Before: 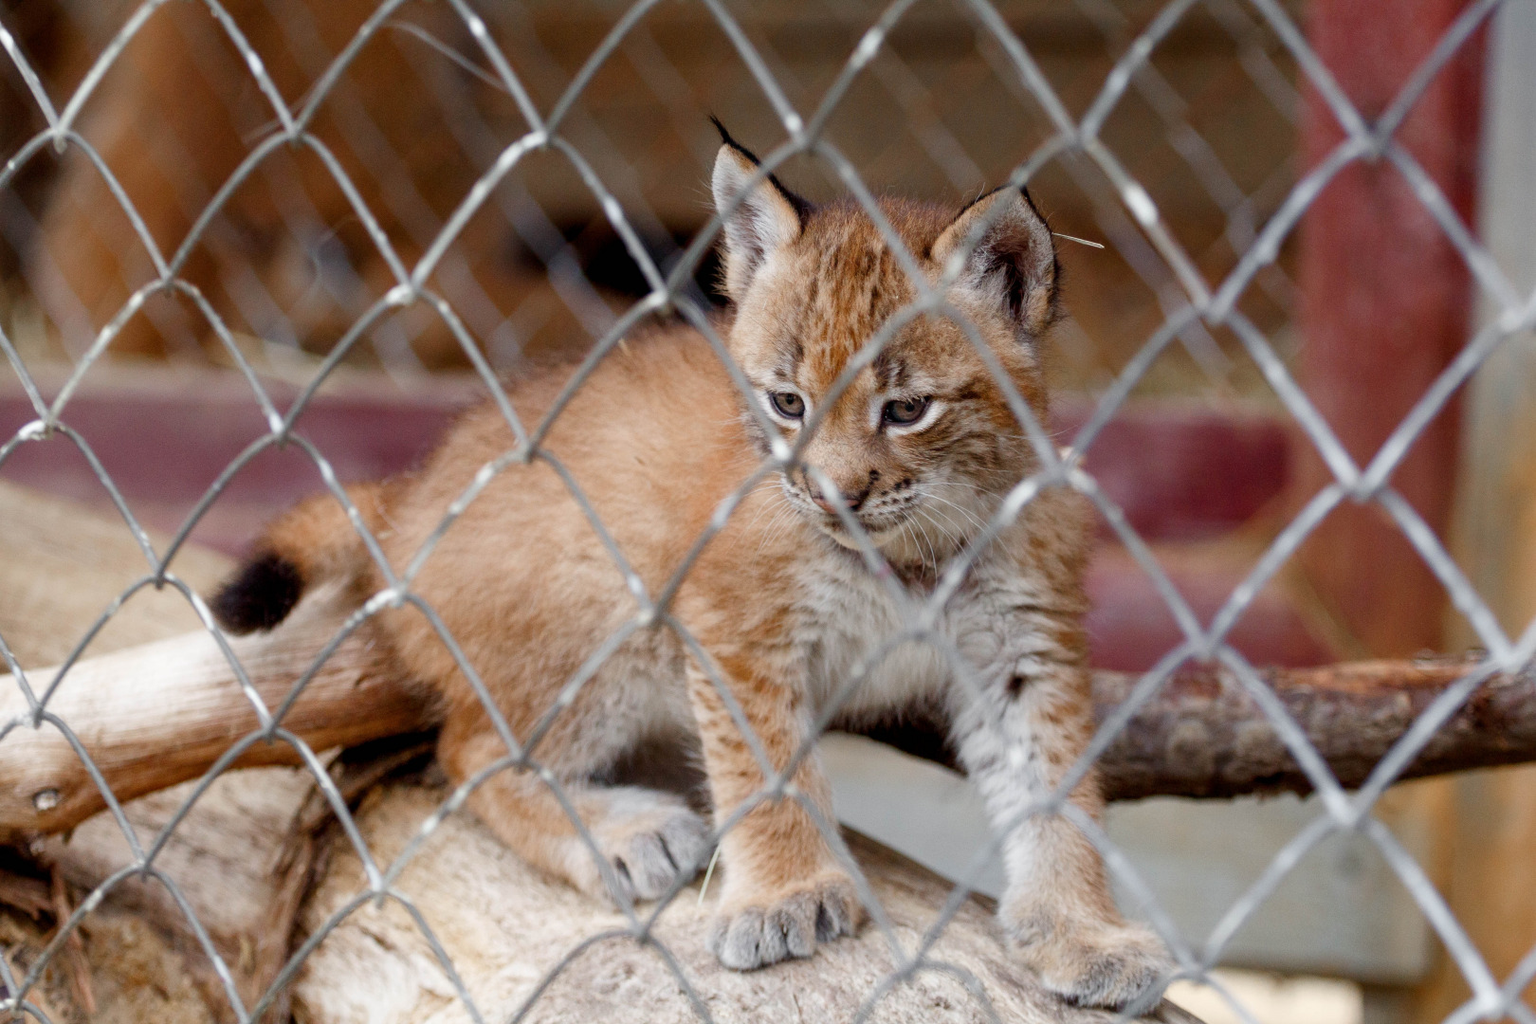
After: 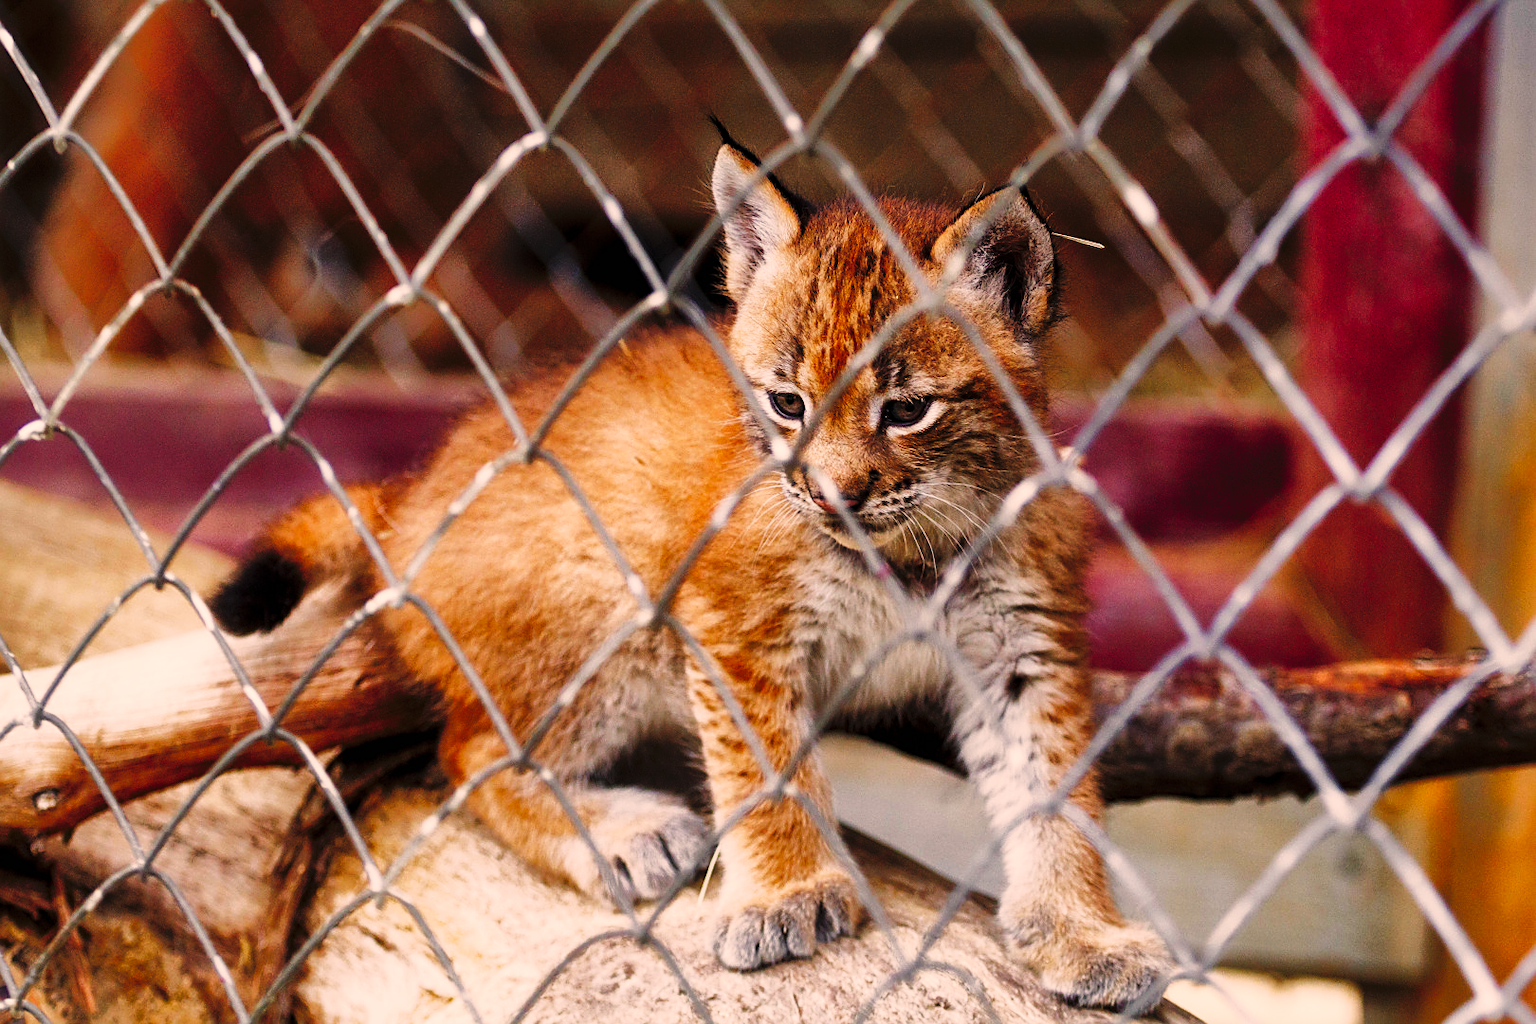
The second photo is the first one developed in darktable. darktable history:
exposure: exposure -0.317 EV, compensate highlight preservation false
tone curve: curves: ch0 [(0, 0) (0.003, 0.001) (0.011, 0.005) (0.025, 0.009) (0.044, 0.014) (0.069, 0.018) (0.1, 0.025) (0.136, 0.029) (0.177, 0.042) (0.224, 0.064) (0.277, 0.107) (0.335, 0.182) (0.399, 0.3) (0.468, 0.462) (0.543, 0.639) (0.623, 0.802) (0.709, 0.916) (0.801, 0.963) (0.898, 0.988) (1, 1)], preserve colors none
color correction: highlights a* 11.27, highlights b* 12.11
sharpen: on, module defaults
shadows and highlights: shadows 60.73, highlights -59.93
